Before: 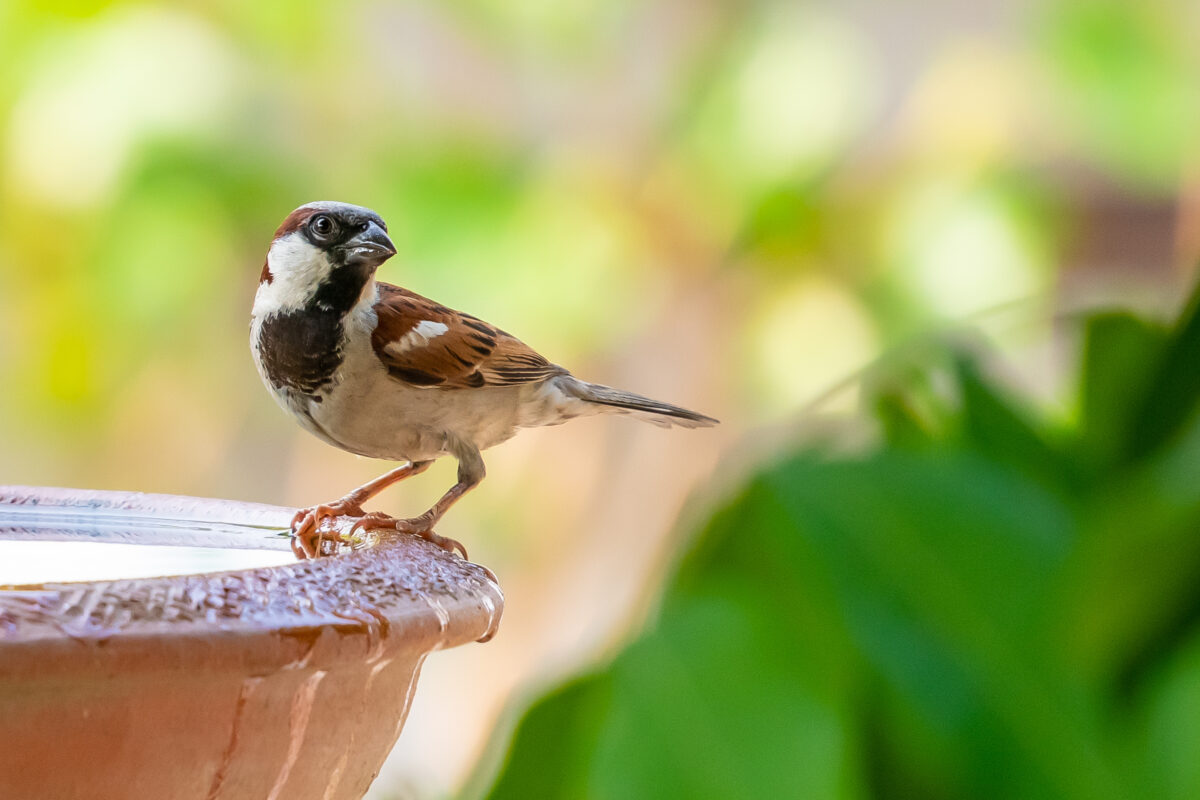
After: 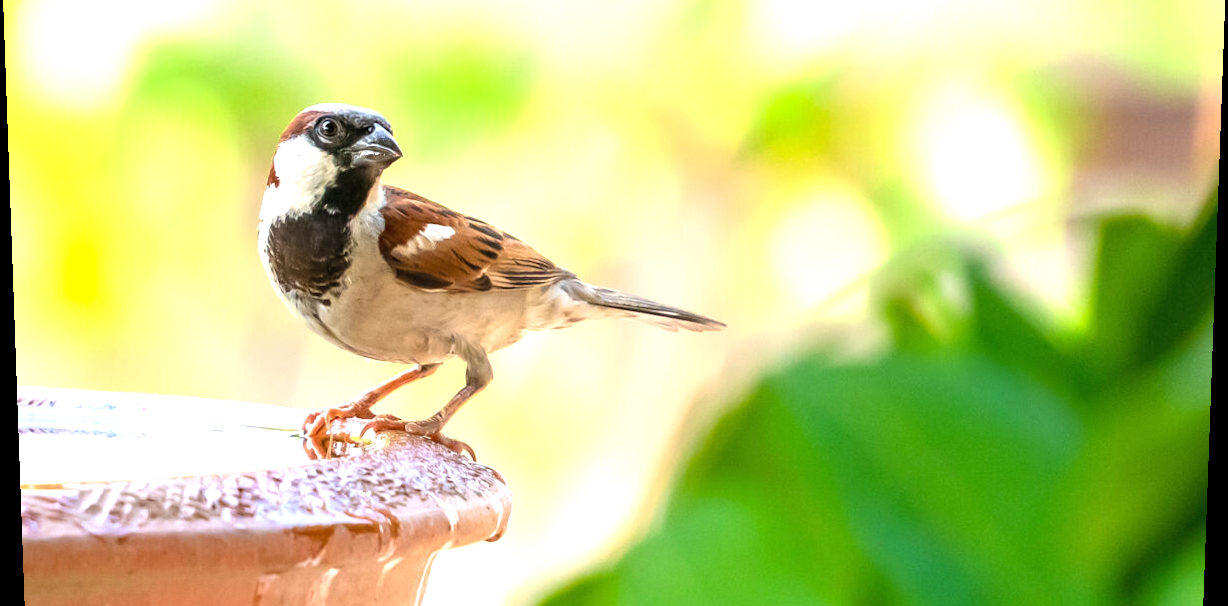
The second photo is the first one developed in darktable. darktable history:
exposure: exposure 1 EV, compensate highlight preservation false
rotate and perspective: lens shift (vertical) 0.048, lens shift (horizontal) -0.024, automatic cropping off
crop: top 13.819%, bottom 11.169%
